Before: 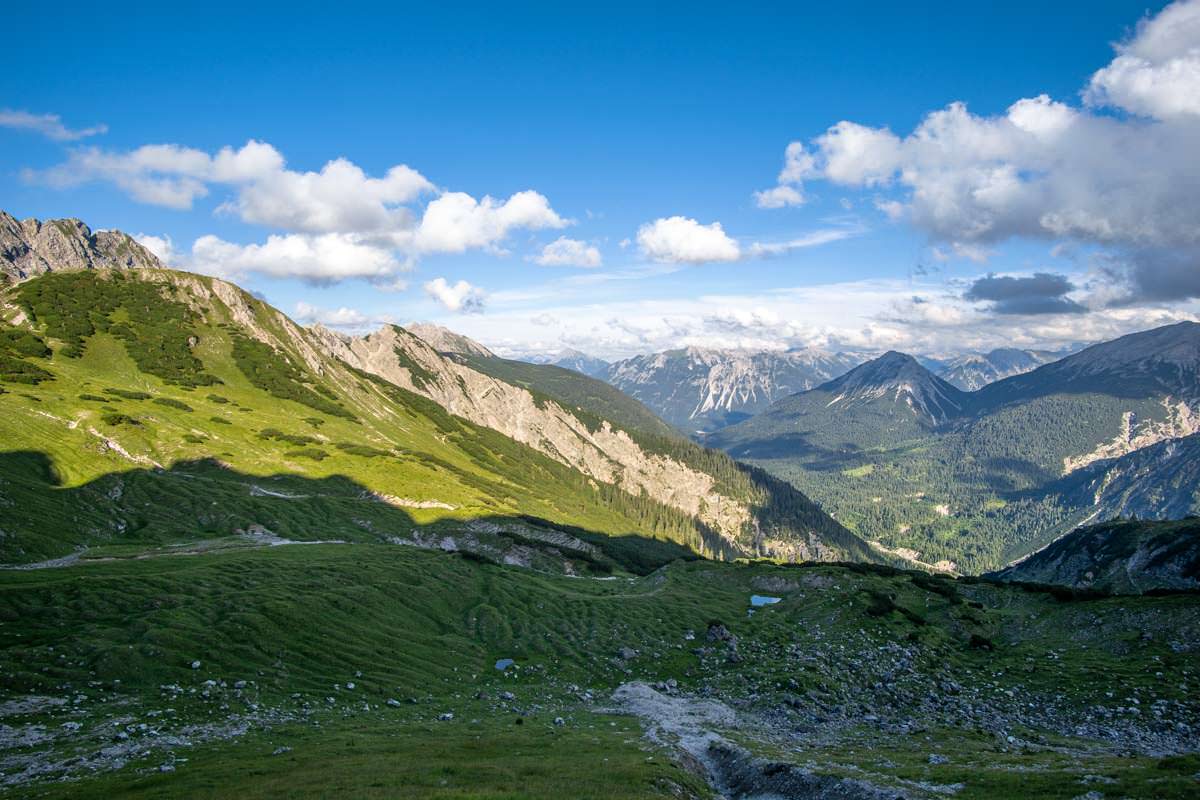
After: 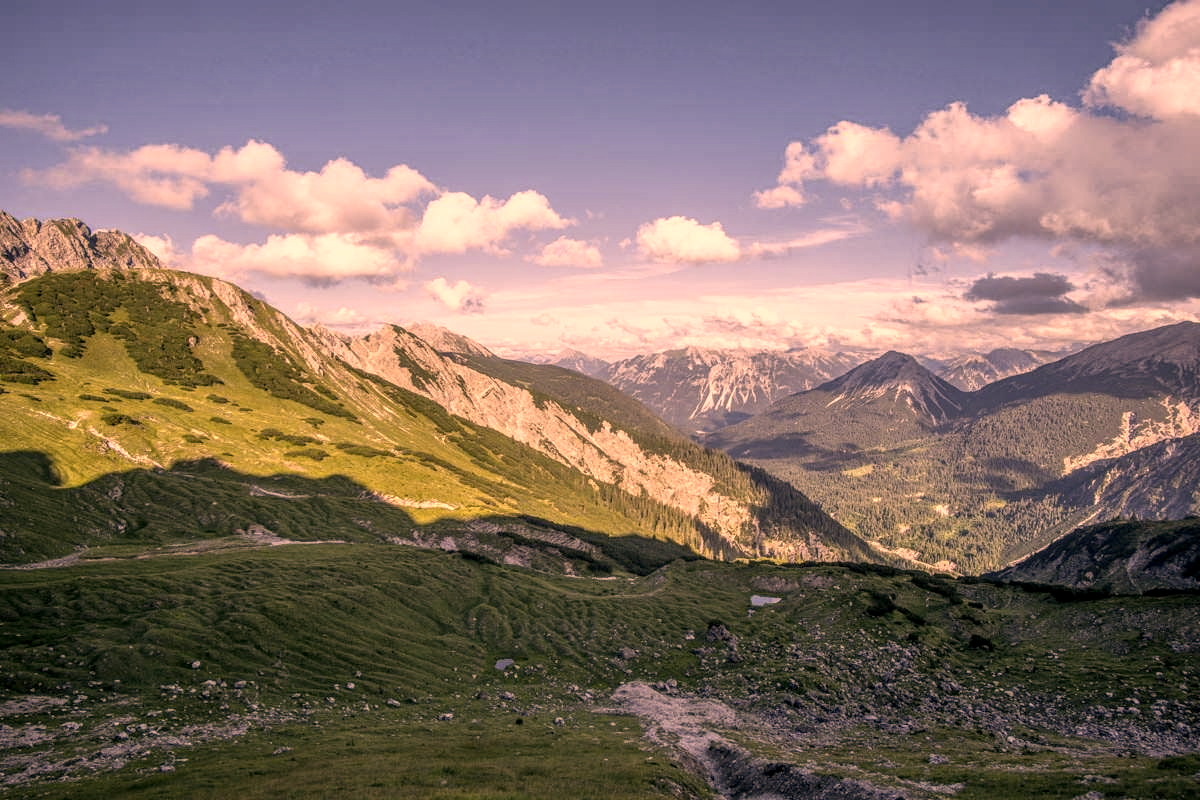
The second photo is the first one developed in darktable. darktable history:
color correction: highlights a* 39.27, highlights b* 39.54, saturation 0.691
local contrast: highlights 2%, shadows 1%, detail 133%
